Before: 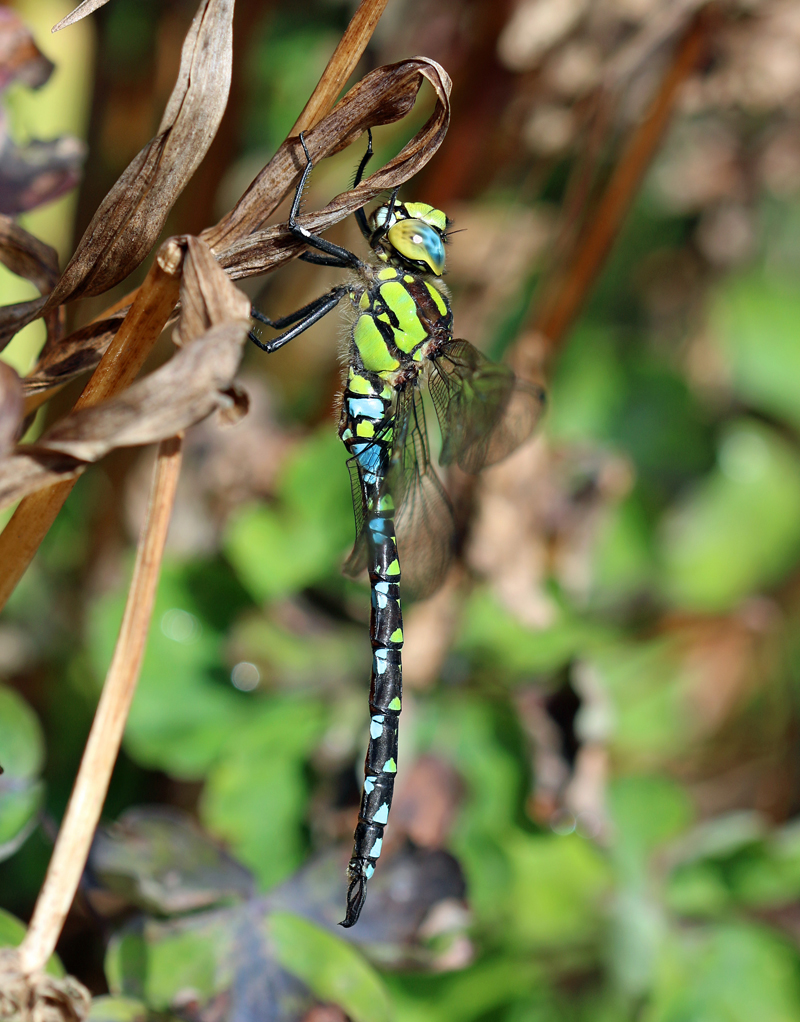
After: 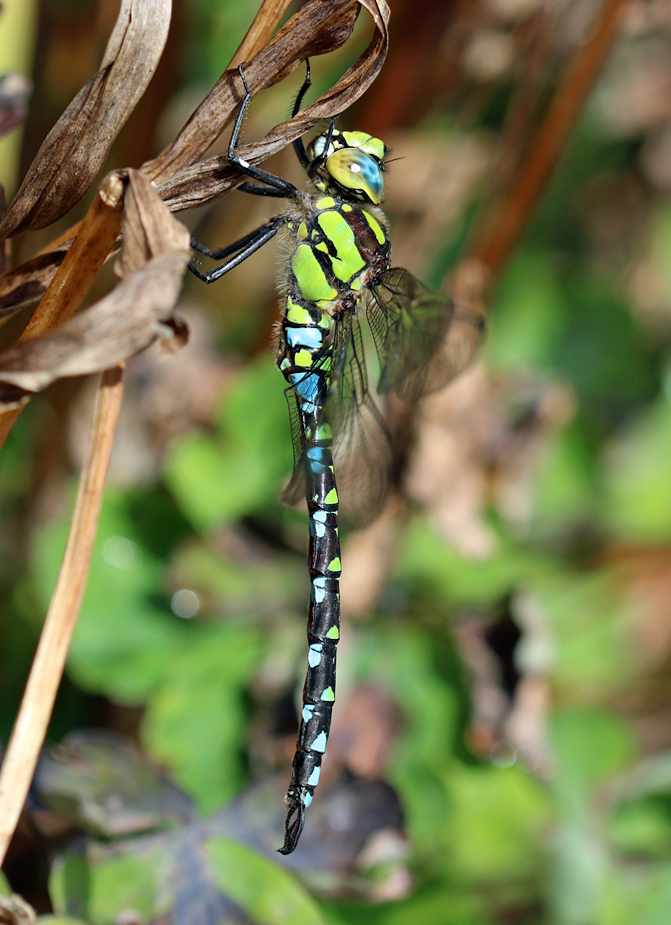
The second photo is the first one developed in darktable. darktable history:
crop: left 6.446%, top 8.188%, right 9.538%, bottom 3.548%
rotate and perspective: lens shift (horizontal) -0.055, automatic cropping off
